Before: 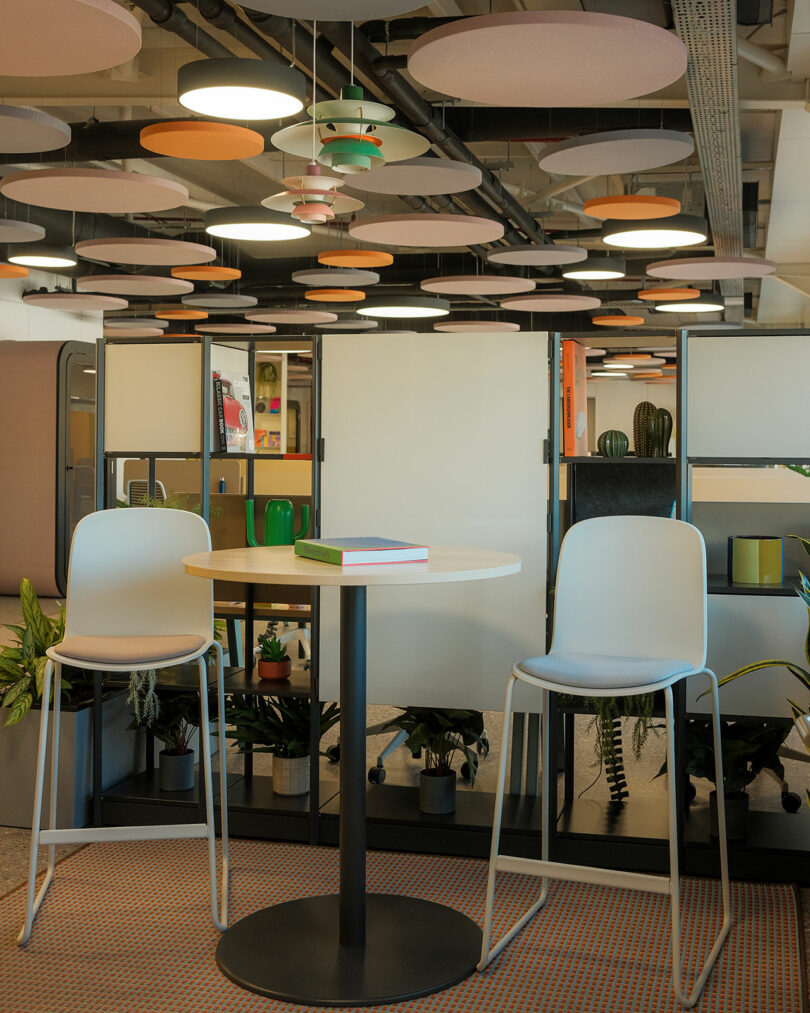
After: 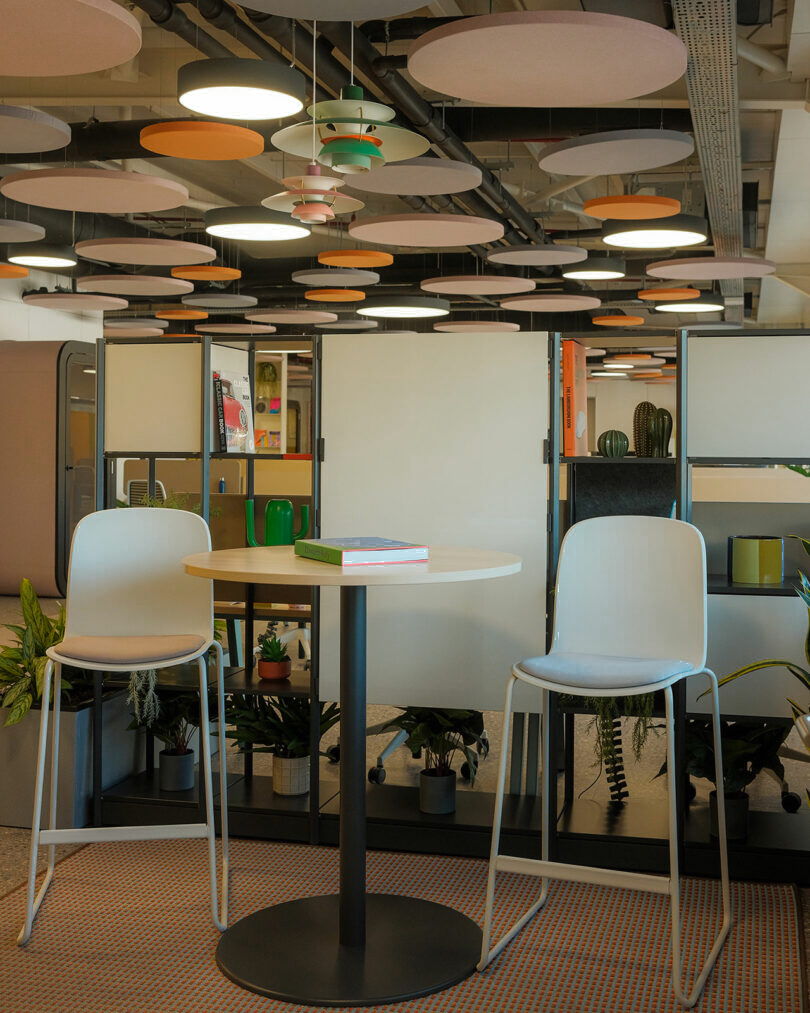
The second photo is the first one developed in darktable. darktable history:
color zones: curves: ch0 [(0.203, 0.433) (0.607, 0.517) (0.697, 0.696) (0.705, 0.897)]
exposure: black level correction 0, exposure 0 EV, compensate highlight preservation false
